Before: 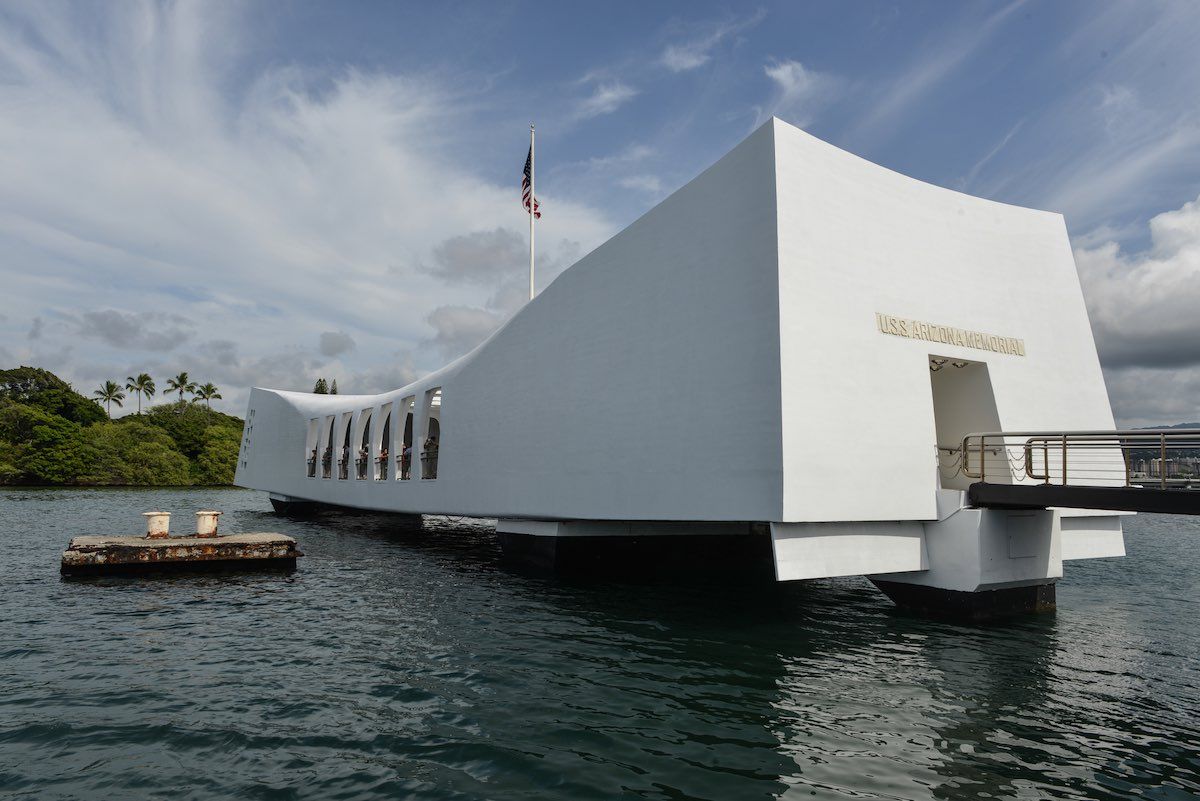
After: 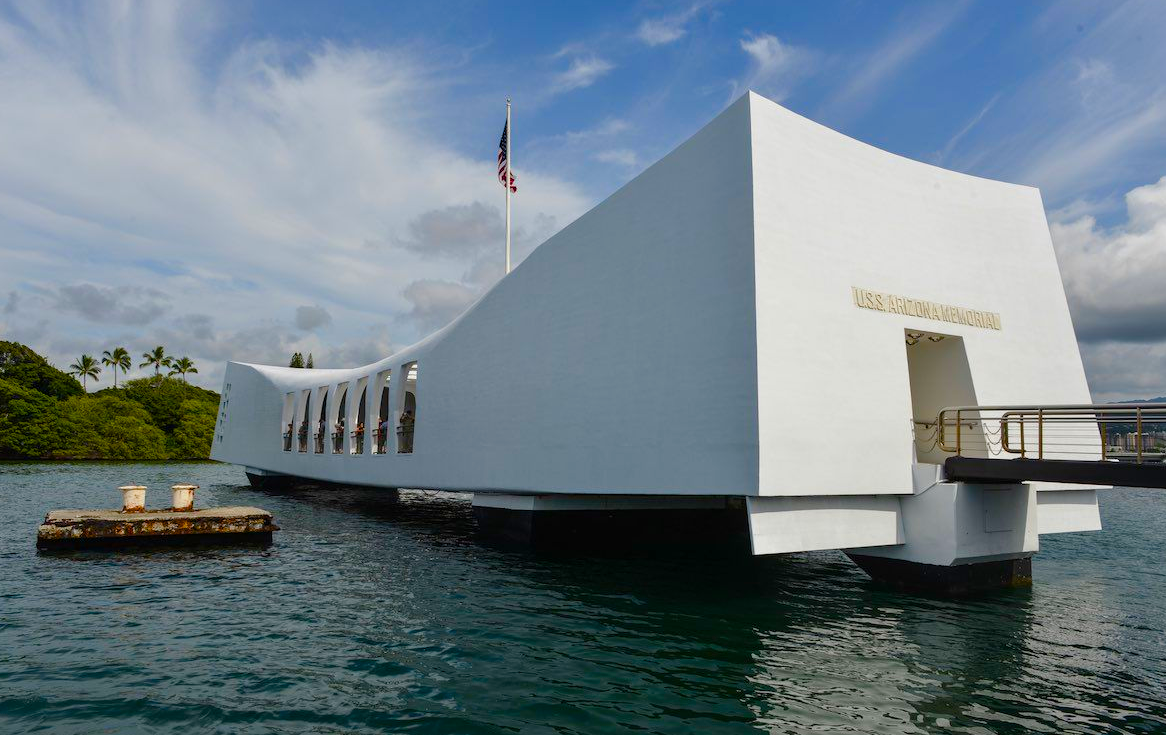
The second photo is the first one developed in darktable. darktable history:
crop: left 2.038%, top 3.281%, right 0.742%, bottom 4.85%
color balance rgb: linear chroma grading › shadows 9.568%, linear chroma grading › highlights 10.812%, linear chroma grading › global chroma 14.385%, linear chroma grading › mid-tones 14.707%, perceptual saturation grading › global saturation 45.171%, perceptual saturation grading › highlights -50.43%, perceptual saturation grading › shadows 30.374%
